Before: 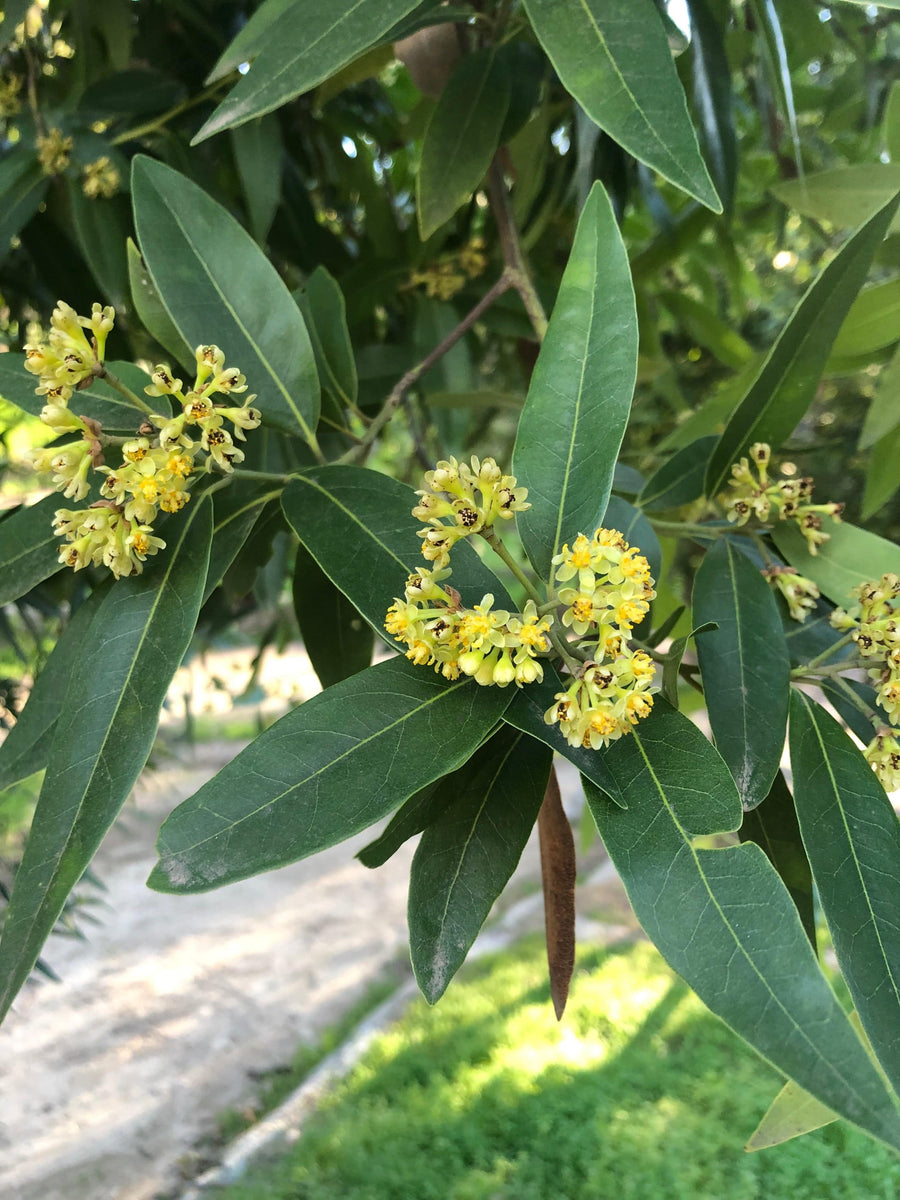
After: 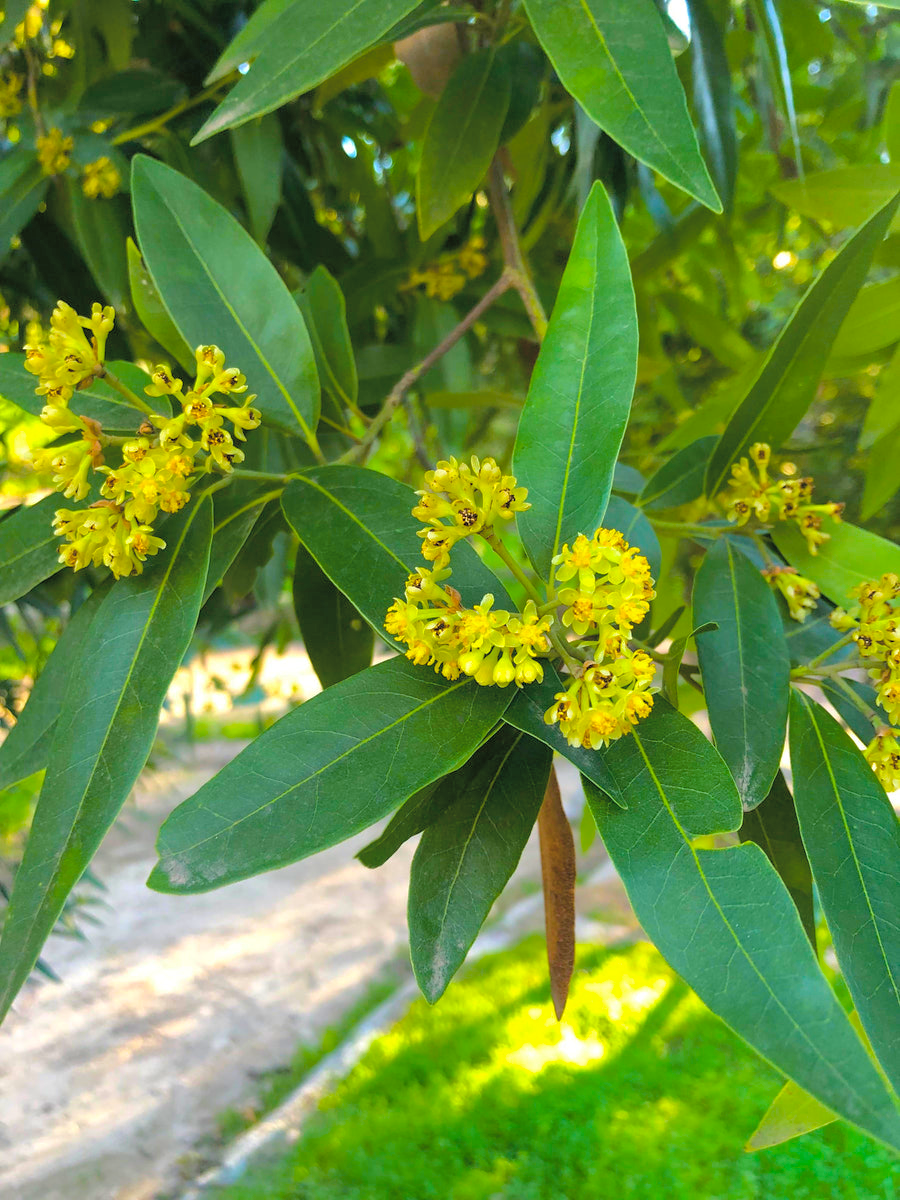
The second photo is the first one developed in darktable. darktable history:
color balance rgb: linear chroma grading › global chroma 33.634%, perceptual saturation grading › global saturation 30.148%, global vibrance 20%
tone curve: curves: ch0 [(0, 0) (0.004, 0.008) (0.077, 0.156) (0.169, 0.29) (0.774, 0.774) (1, 1)], color space Lab, independent channels, preserve colors none
